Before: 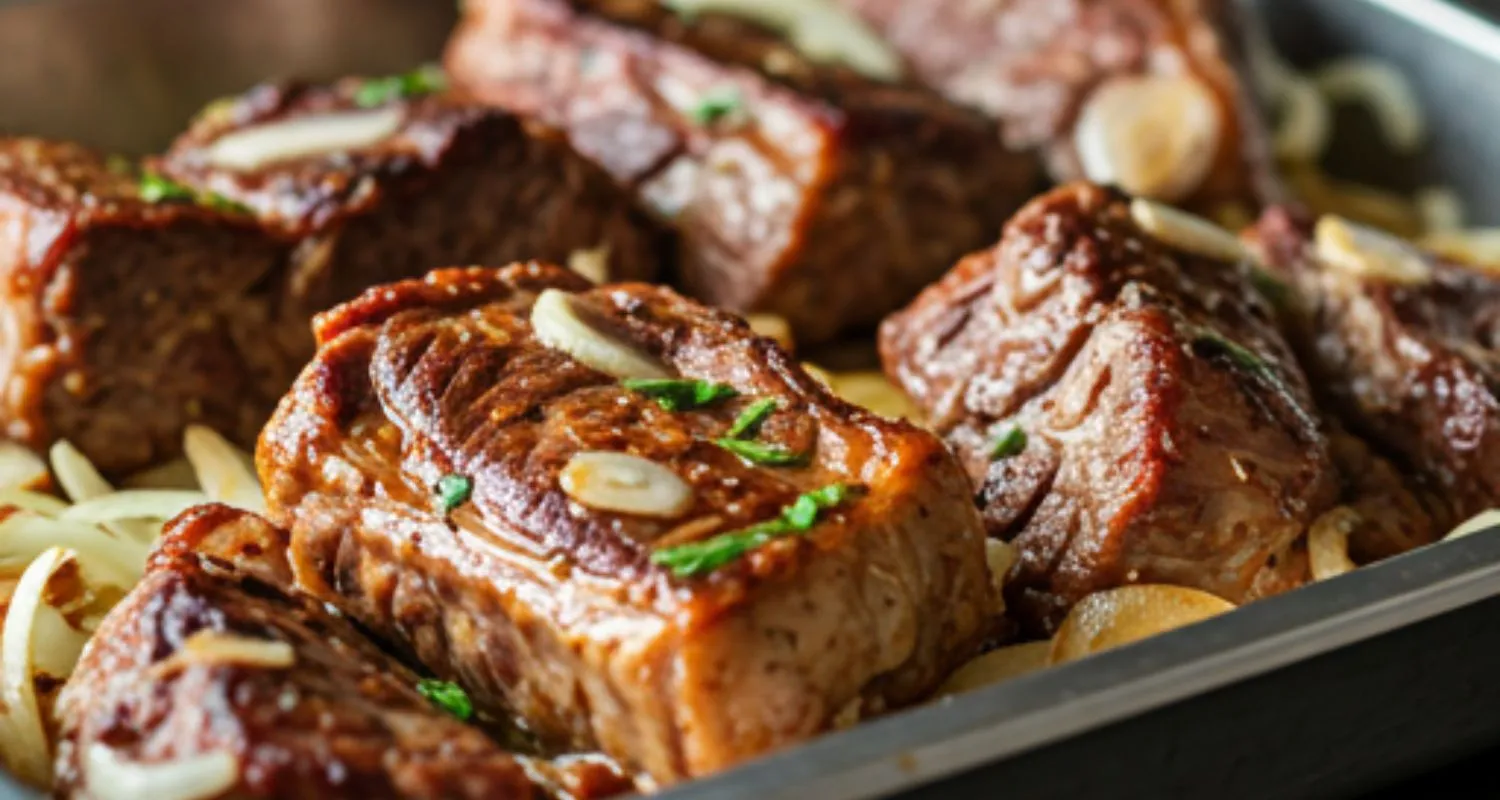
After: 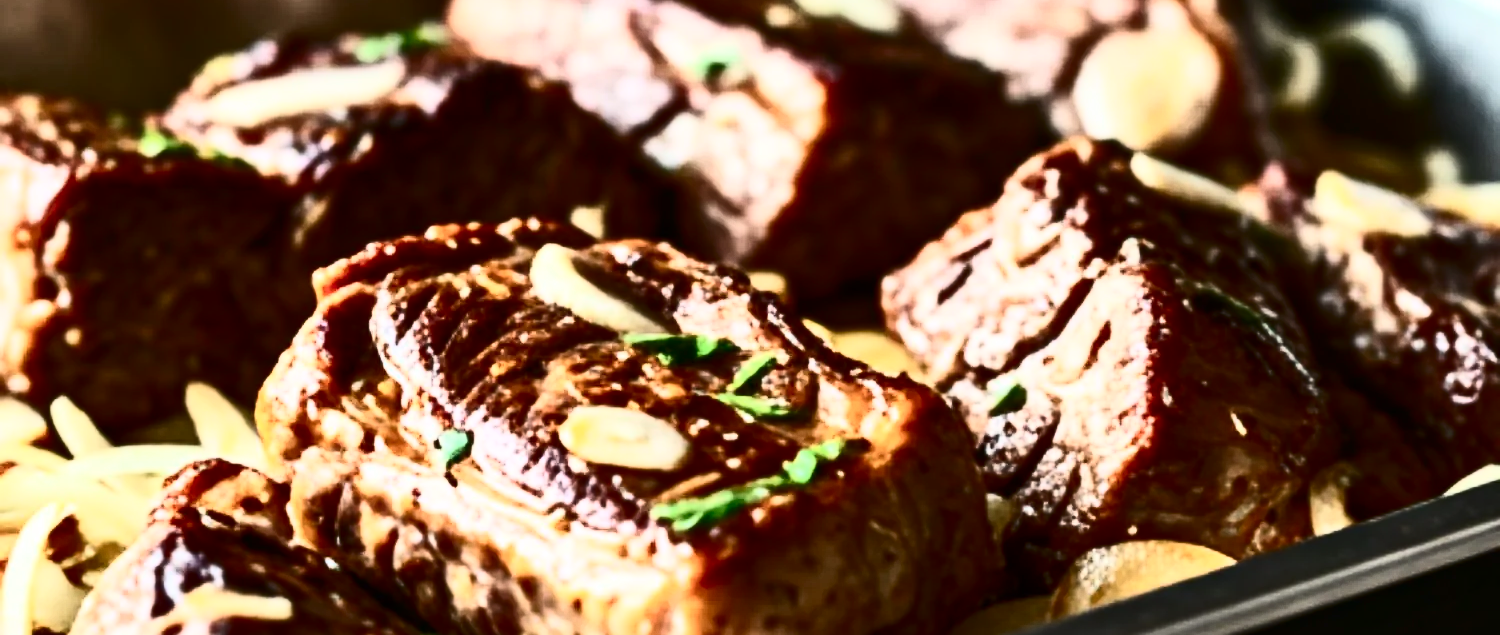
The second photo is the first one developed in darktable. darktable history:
crop and rotate: top 5.667%, bottom 14.937%
contrast brightness saturation: contrast 0.93, brightness 0.2
